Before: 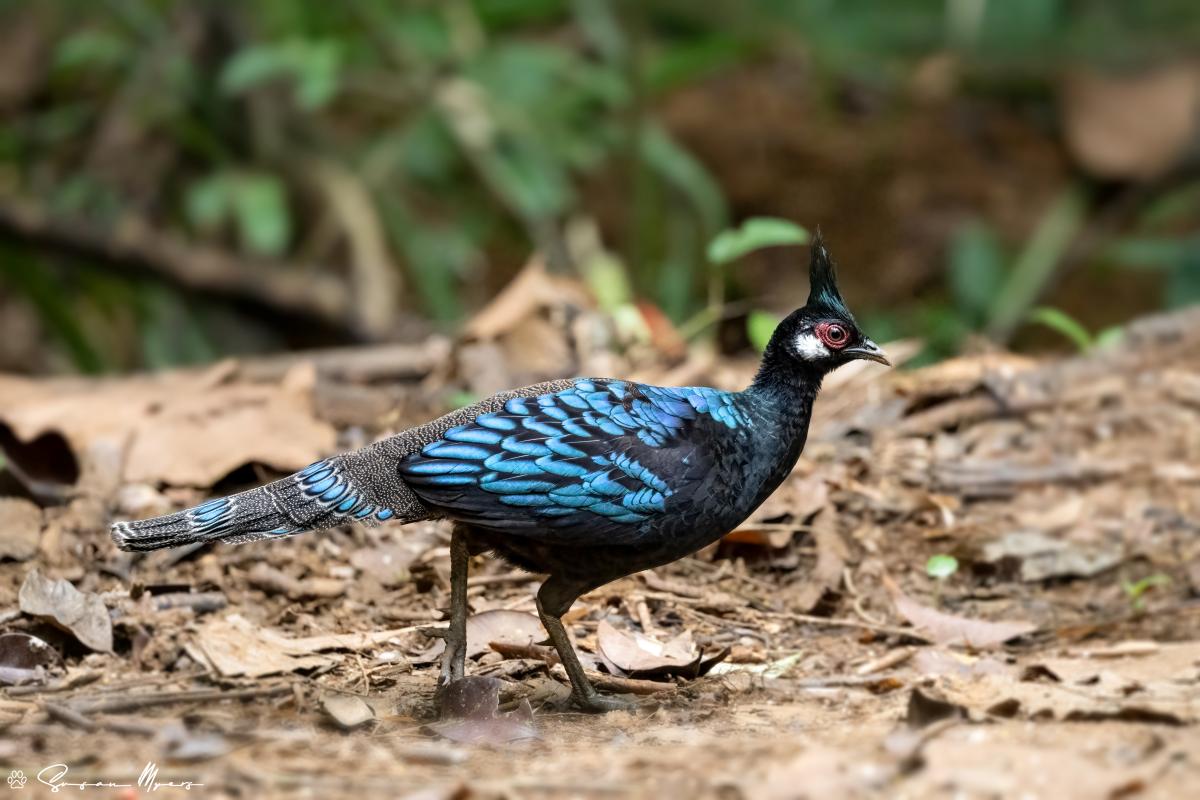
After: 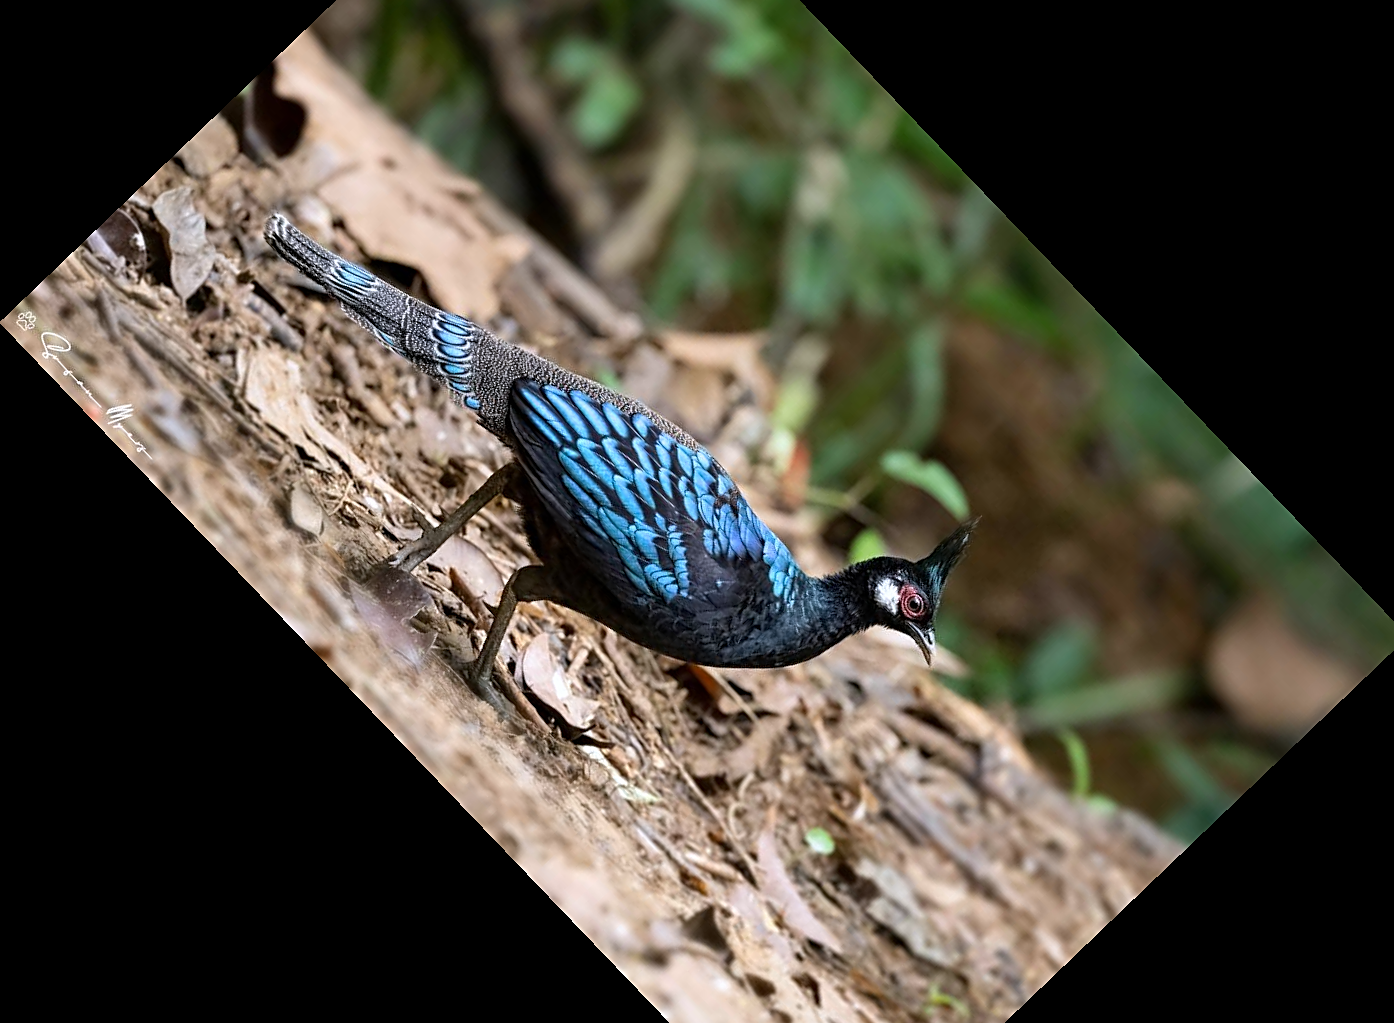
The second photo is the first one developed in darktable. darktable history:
crop and rotate: angle -46.26°, top 16.234%, right 0.912%, bottom 11.704%
sharpen: on, module defaults
white balance: red 0.984, blue 1.059
